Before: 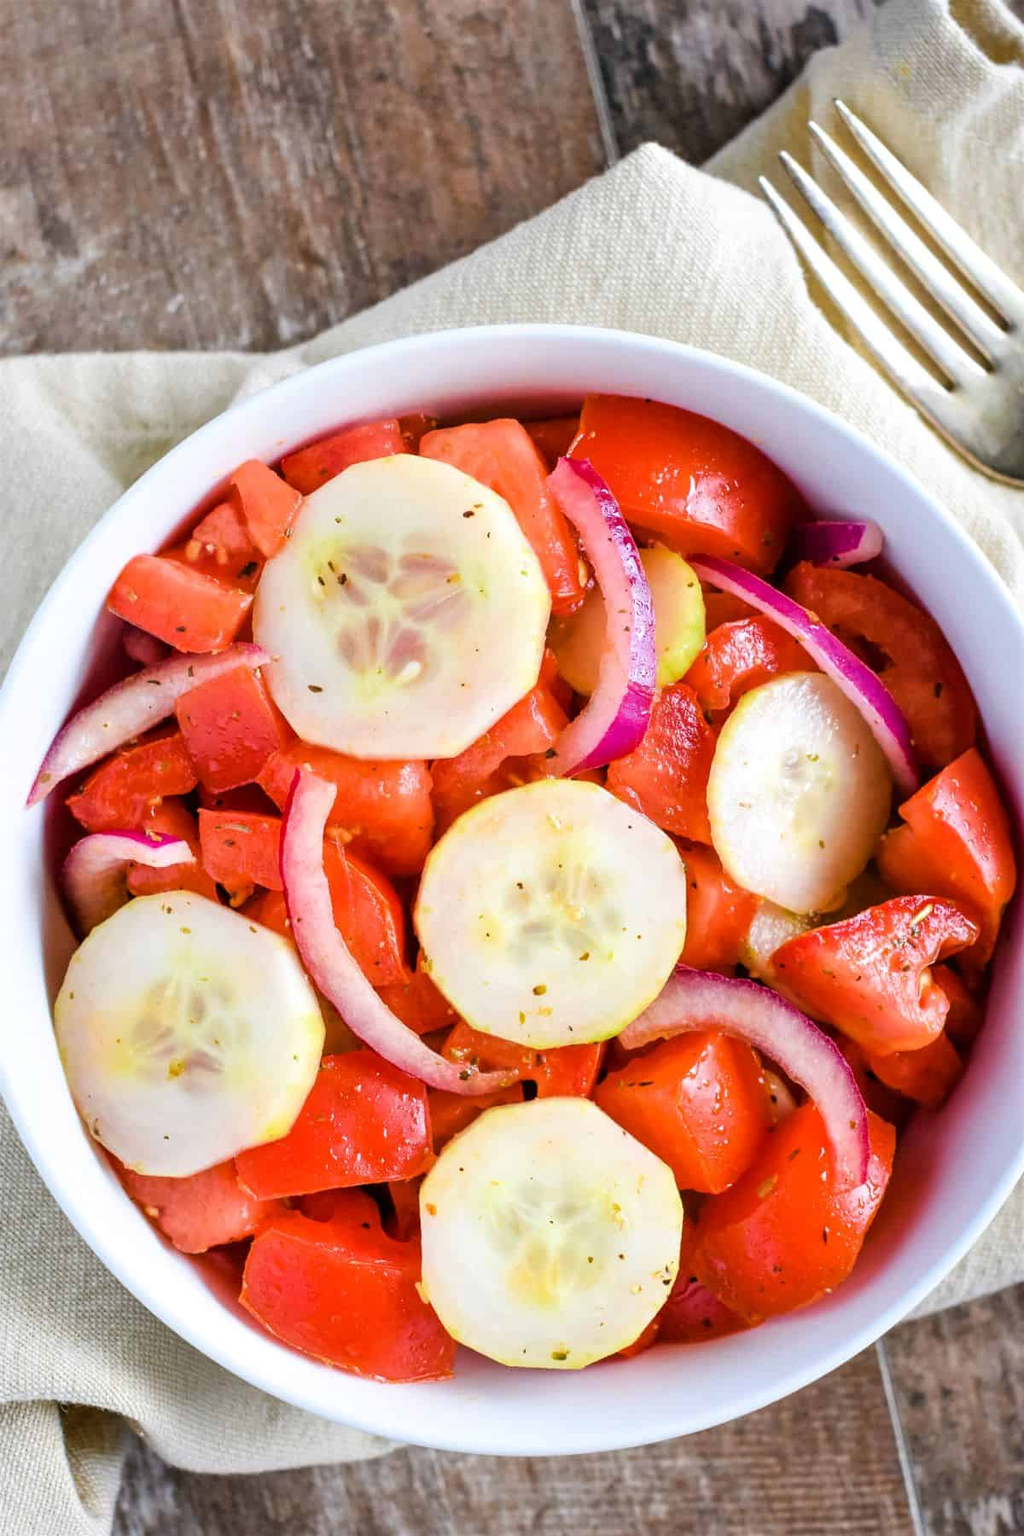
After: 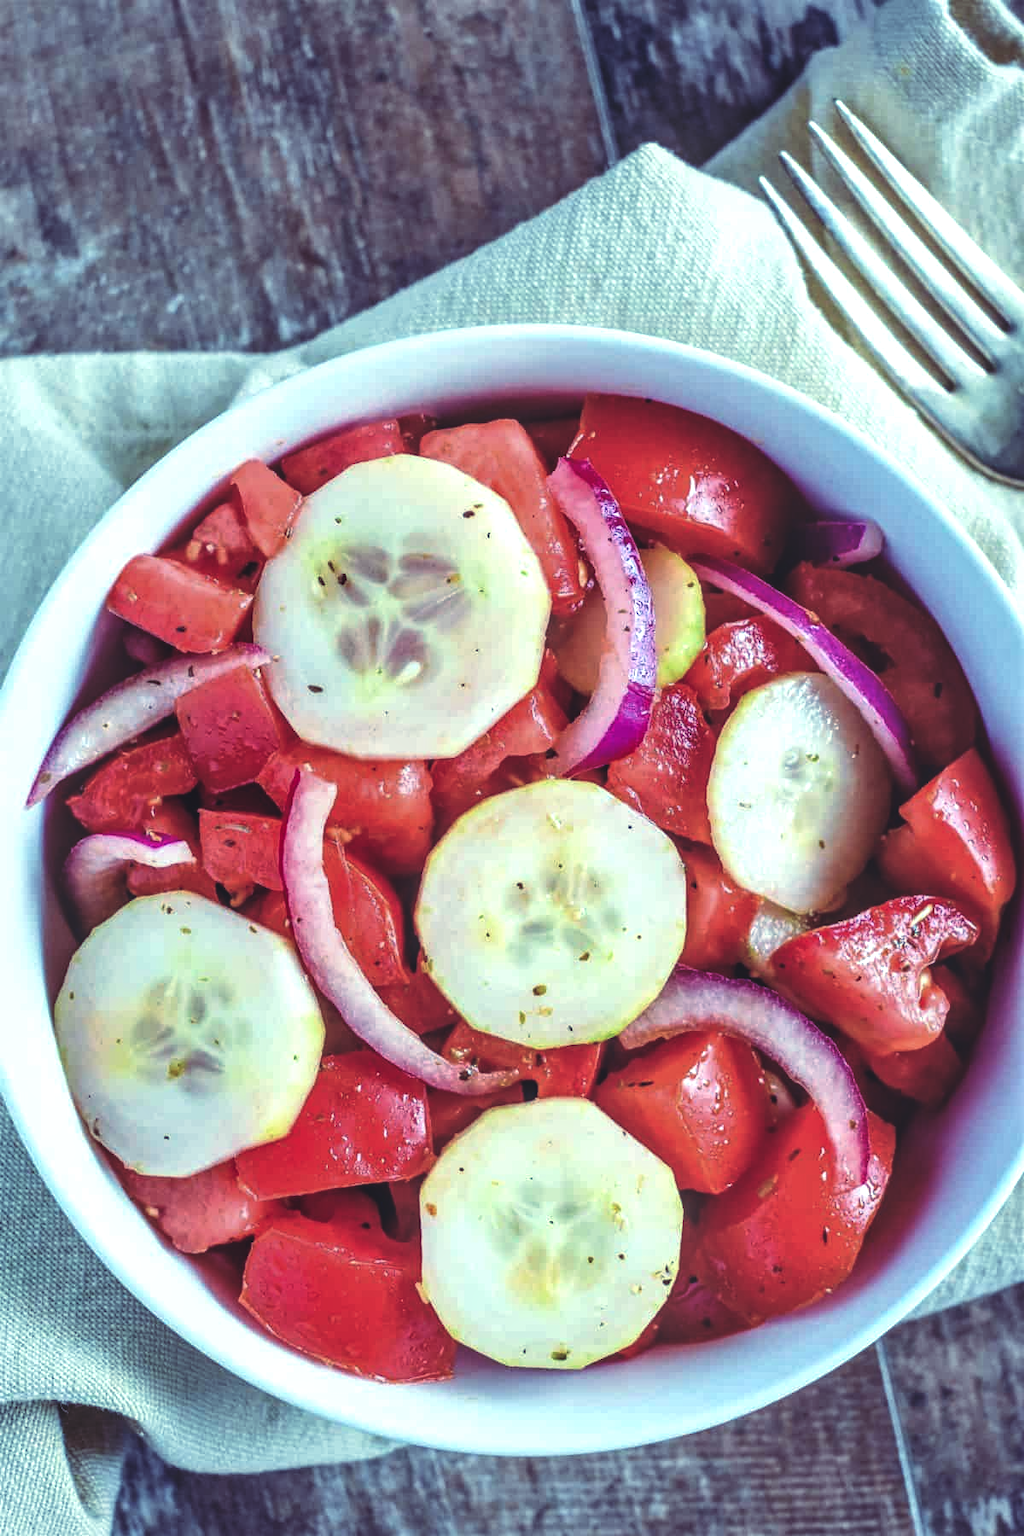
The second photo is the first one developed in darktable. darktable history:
rgb curve: curves: ch0 [(0, 0.186) (0.314, 0.284) (0.576, 0.466) (0.805, 0.691) (0.936, 0.886)]; ch1 [(0, 0.186) (0.314, 0.284) (0.581, 0.534) (0.771, 0.746) (0.936, 0.958)]; ch2 [(0, 0.216) (0.275, 0.39) (1, 1)], mode RGB, independent channels, compensate middle gray true, preserve colors none
local contrast: highlights 25%, detail 150%
